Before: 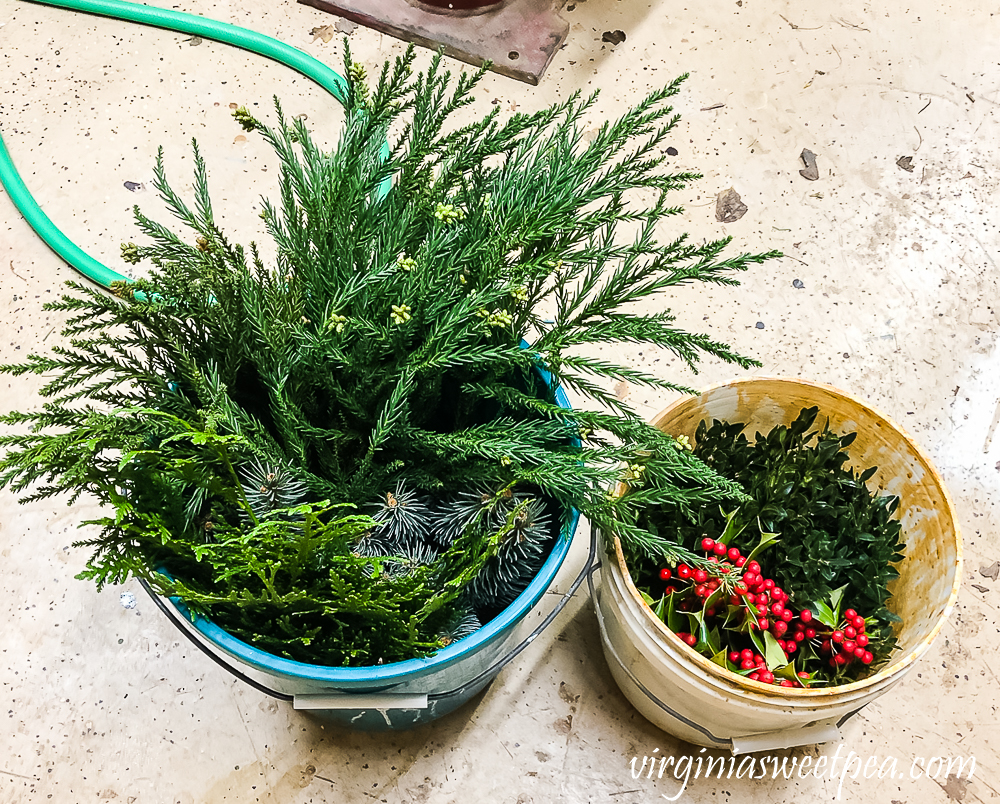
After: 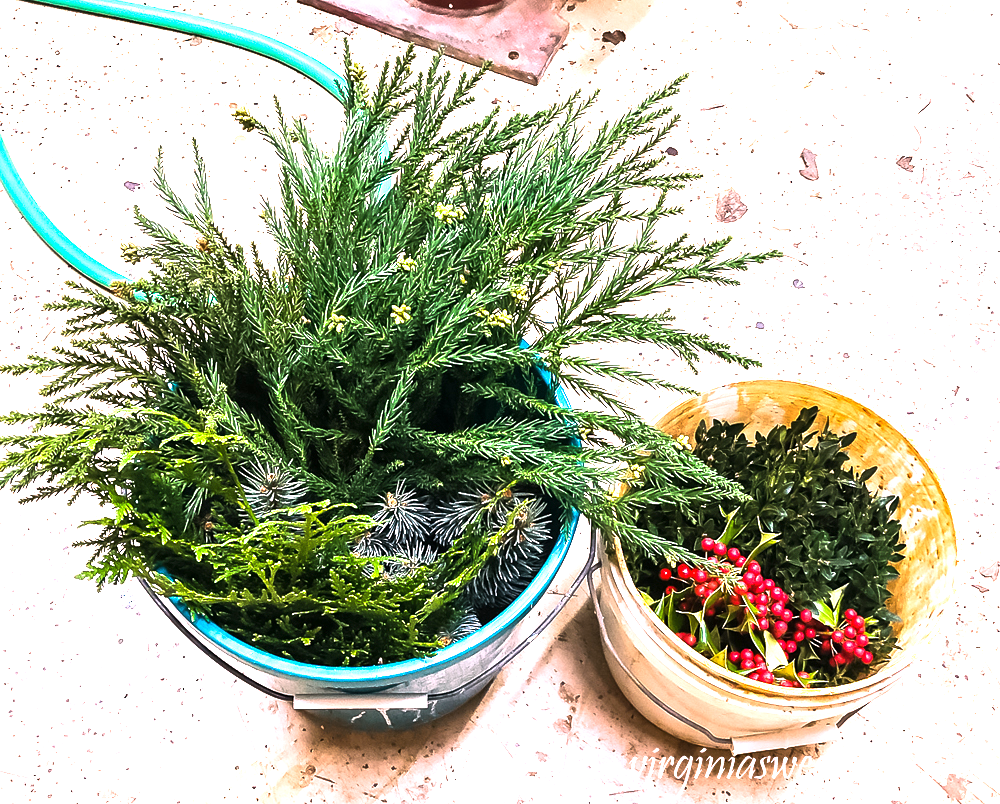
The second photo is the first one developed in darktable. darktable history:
exposure: exposure 1 EV, compensate highlight preservation false
white balance: red 1.188, blue 1.11
levels: mode automatic, gray 50.8%
